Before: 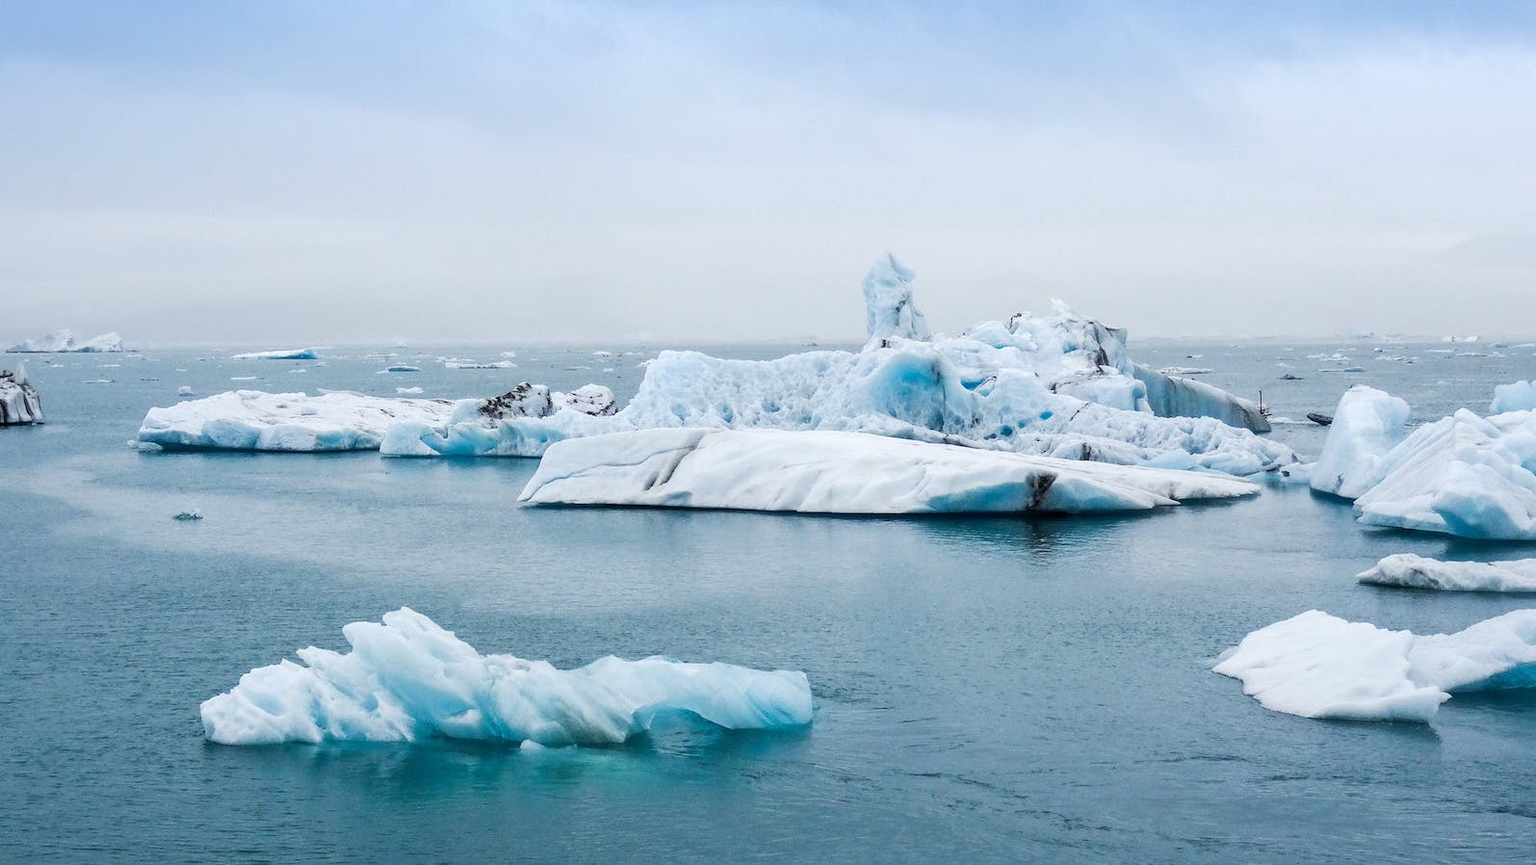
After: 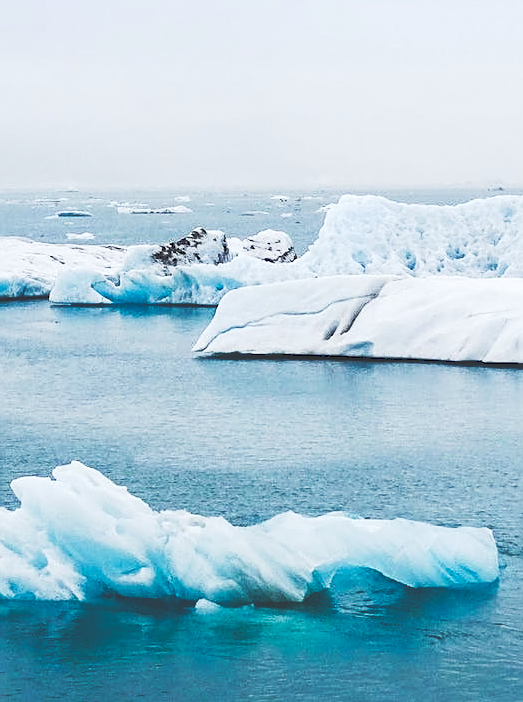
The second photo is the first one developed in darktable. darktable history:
crop and rotate: left 21.677%, top 18.843%, right 45.519%, bottom 2.983%
tone curve: curves: ch0 [(0, 0) (0.003, 0.183) (0.011, 0.183) (0.025, 0.184) (0.044, 0.188) (0.069, 0.197) (0.1, 0.204) (0.136, 0.212) (0.177, 0.226) (0.224, 0.24) (0.277, 0.273) (0.335, 0.322) (0.399, 0.388) (0.468, 0.468) (0.543, 0.579) (0.623, 0.686) (0.709, 0.792) (0.801, 0.877) (0.898, 0.939) (1, 1)], preserve colors none
exposure: black level correction -0.004, exposure 0.053 EV, compensate highlight preservation false
sharpen: on, module defaults
